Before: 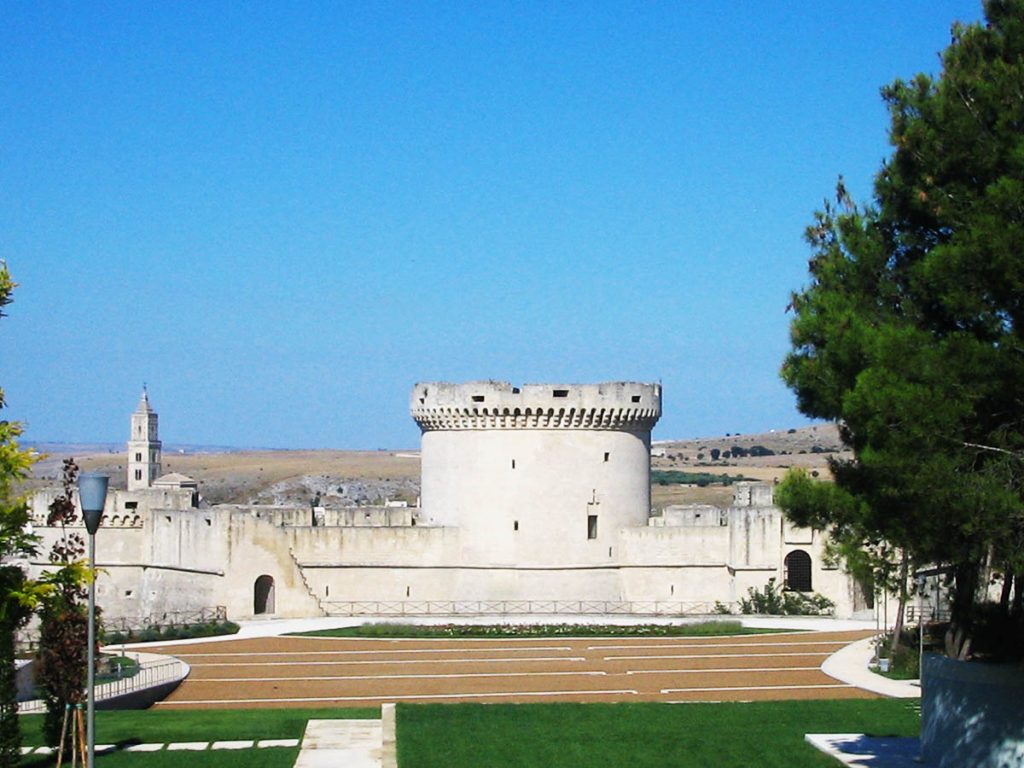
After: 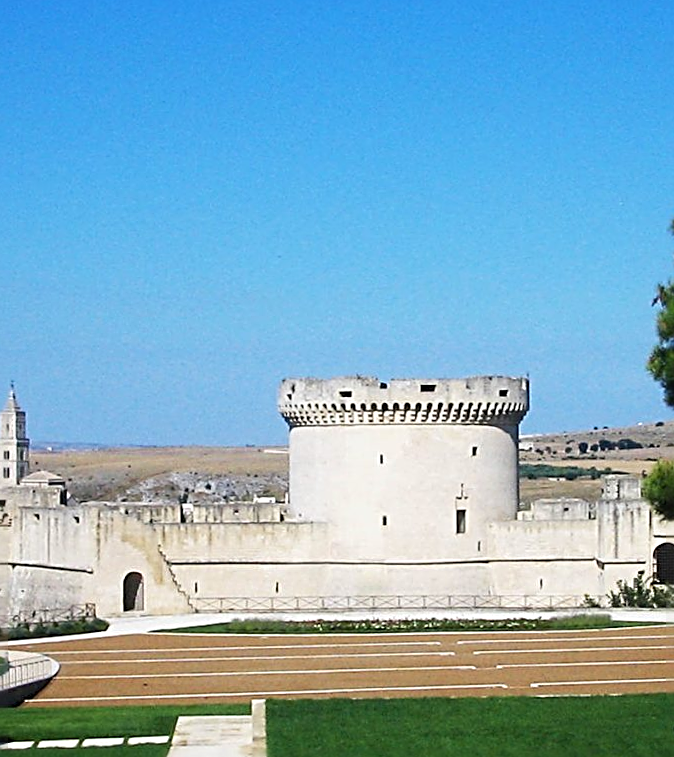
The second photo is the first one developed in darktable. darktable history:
crop and rotate: left 12.648%, right 20.685%
rotate and perspective: rotation -0.45°, automatic cropping original format, crop left 0.008, crop right 0.992, crop top 0.012, crop bottom 0.988
sharpen: radius 2.817, amount 0.715
